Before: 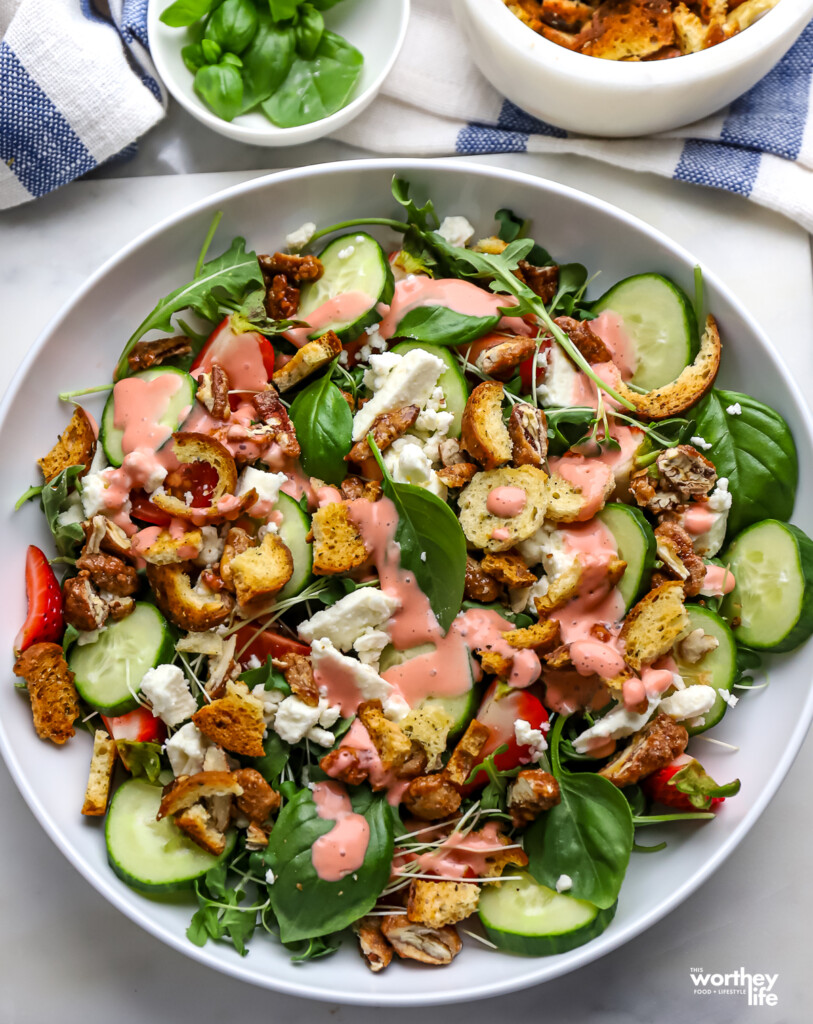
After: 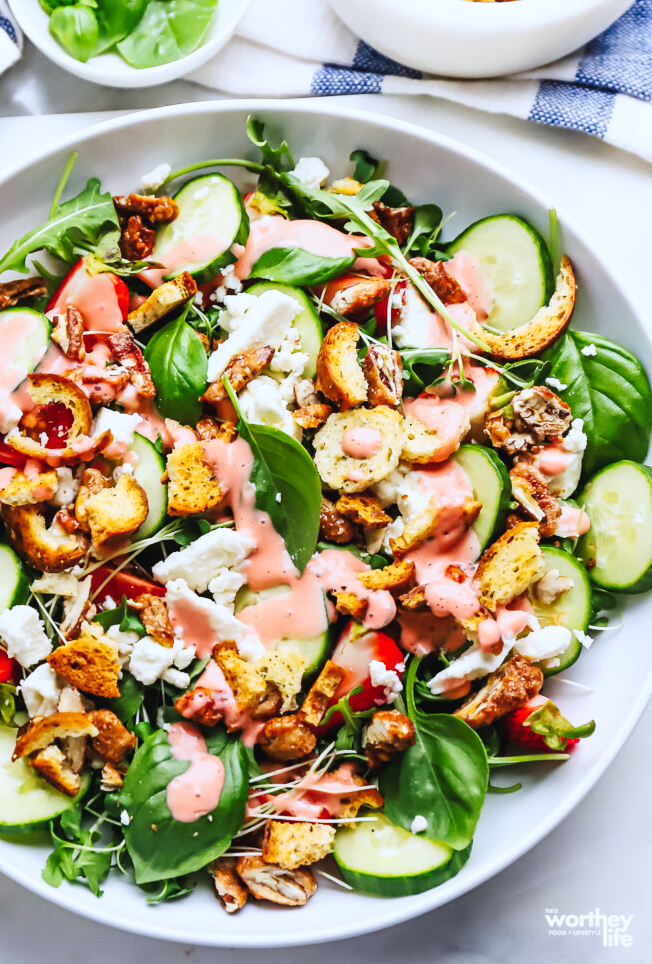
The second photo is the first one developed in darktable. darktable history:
color correction: highlights a* -0.725, highlights b* -9.21
tone equalizer: edges refinement/feathering 500, mask exposure compensation -1.57 EV, preserve details no
tone curve: curves: ch0 [(0, 0.029) (0.071, 0.087) (0.223, 0.265) (0.447, 0.605) (0.654, 0.823) (0.861, 0.943) (1, 0.981)]; ch1 [(0, 0) (0.353, 0.344) (0.447, 0.449) (0.502, 0.501) (0.547, 0.54) (0.57, 0.582) (0.608, 0.608) (0.618, 0.631) (0.657, 0.699) (1, 1)]; ch2 [(0, 0) (0.34, 0.314) (0.456, 0.456) (0.5, 0.503) (0.528, 0.54) (0.557, 0.577) (0.589, 0.626) (1, 1)], preserve colors none
crop and rotate: left 17.916%, top 5.799%, right 1.773%
